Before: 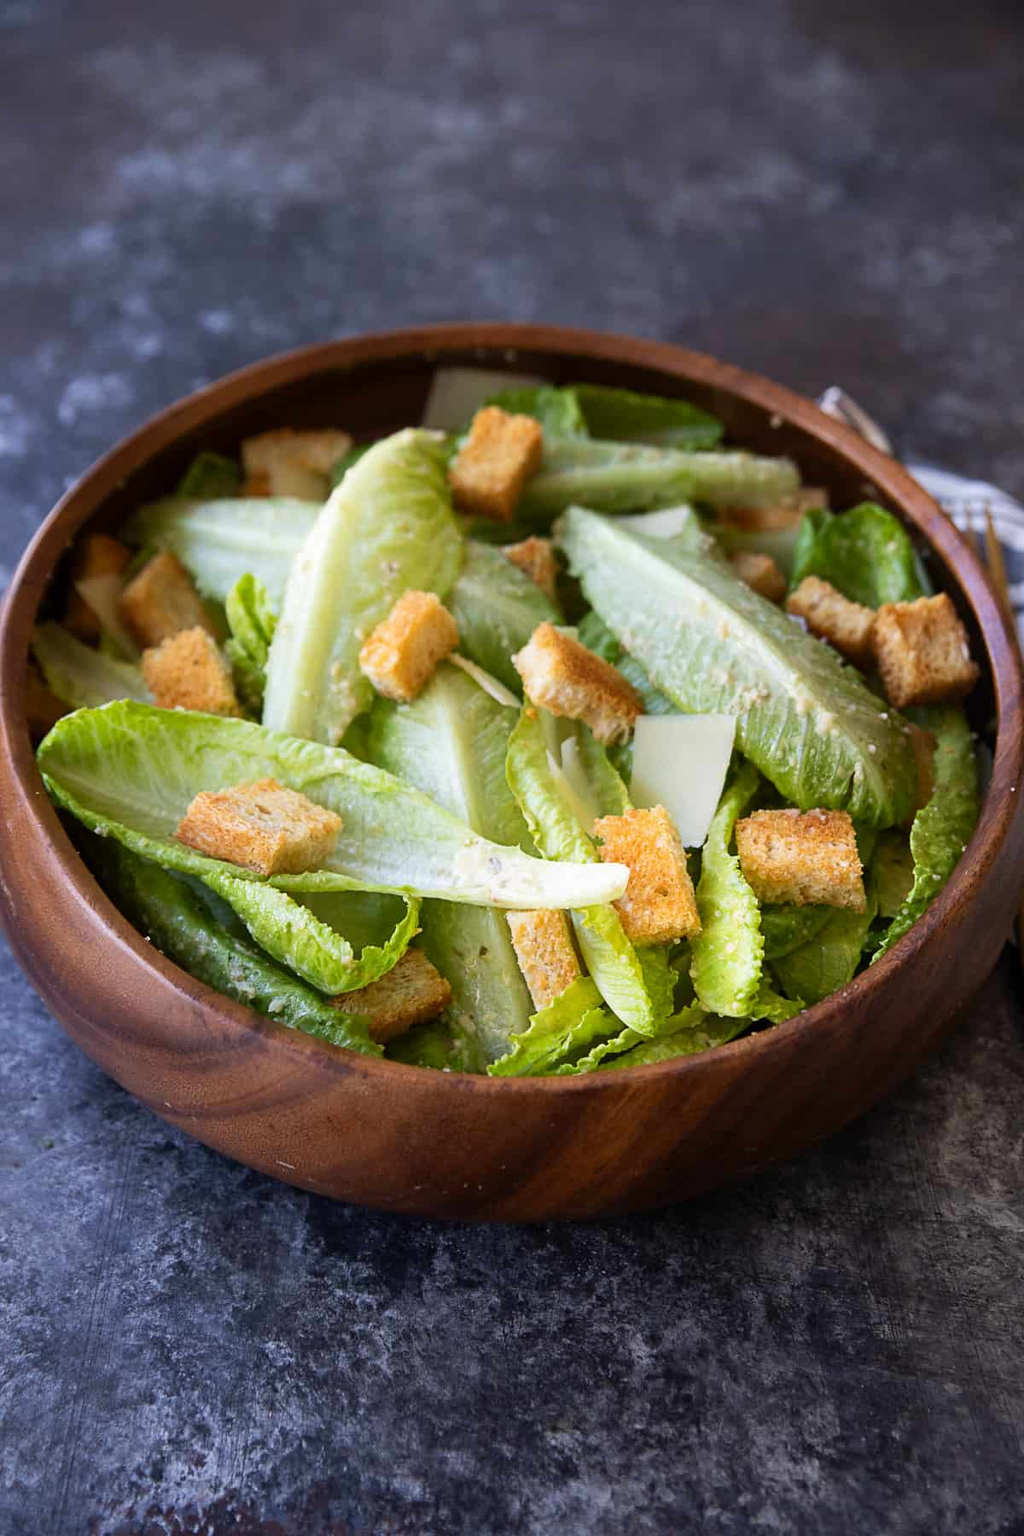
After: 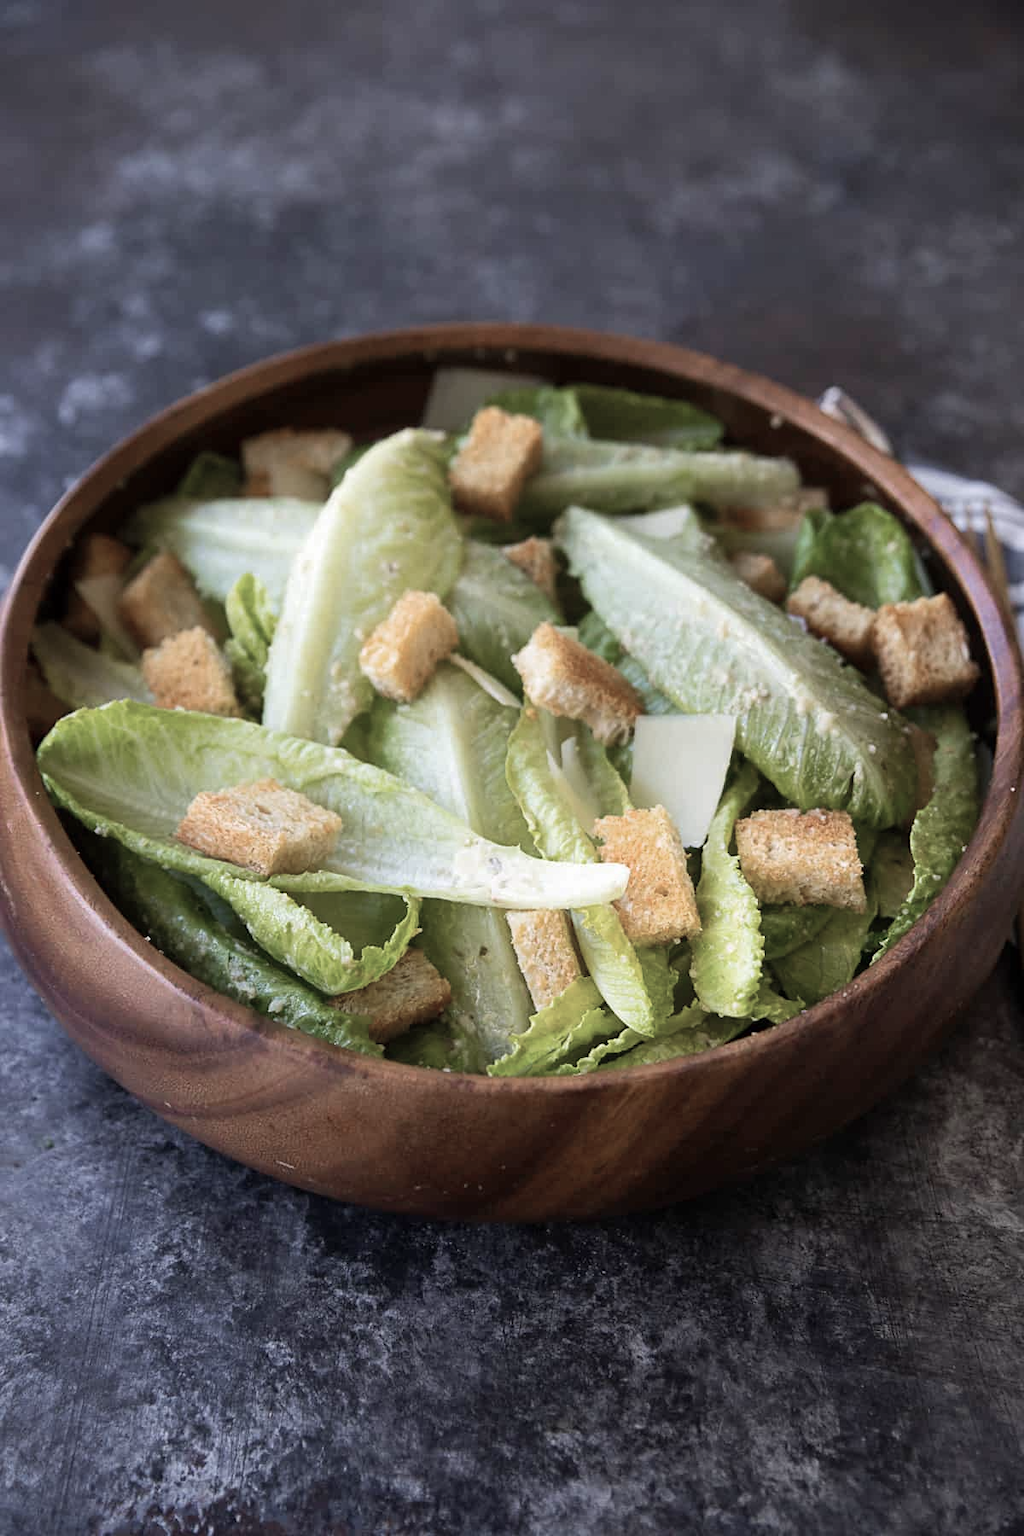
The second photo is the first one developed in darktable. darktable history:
tone equalizer: edges refinement/feathering 500, mask exposure compensation -1.57 EV, preserve details no
color zones: curves: ch0 [(0, 0.559) (0.153, 0.551) (0.229, 0.5) (0.429, 0.5) (0.571, 0.5) (0.714, 0.5) (0.857, 0.5) (1, 0.559)]; ch1 [(0, 0.417) (0.112, 0.336) (0.213, 0.26) (0.429, 0.34) (0.571, 0.35) (0.683, 0.331) (0.857, 0.344) (1, 0.417)]
